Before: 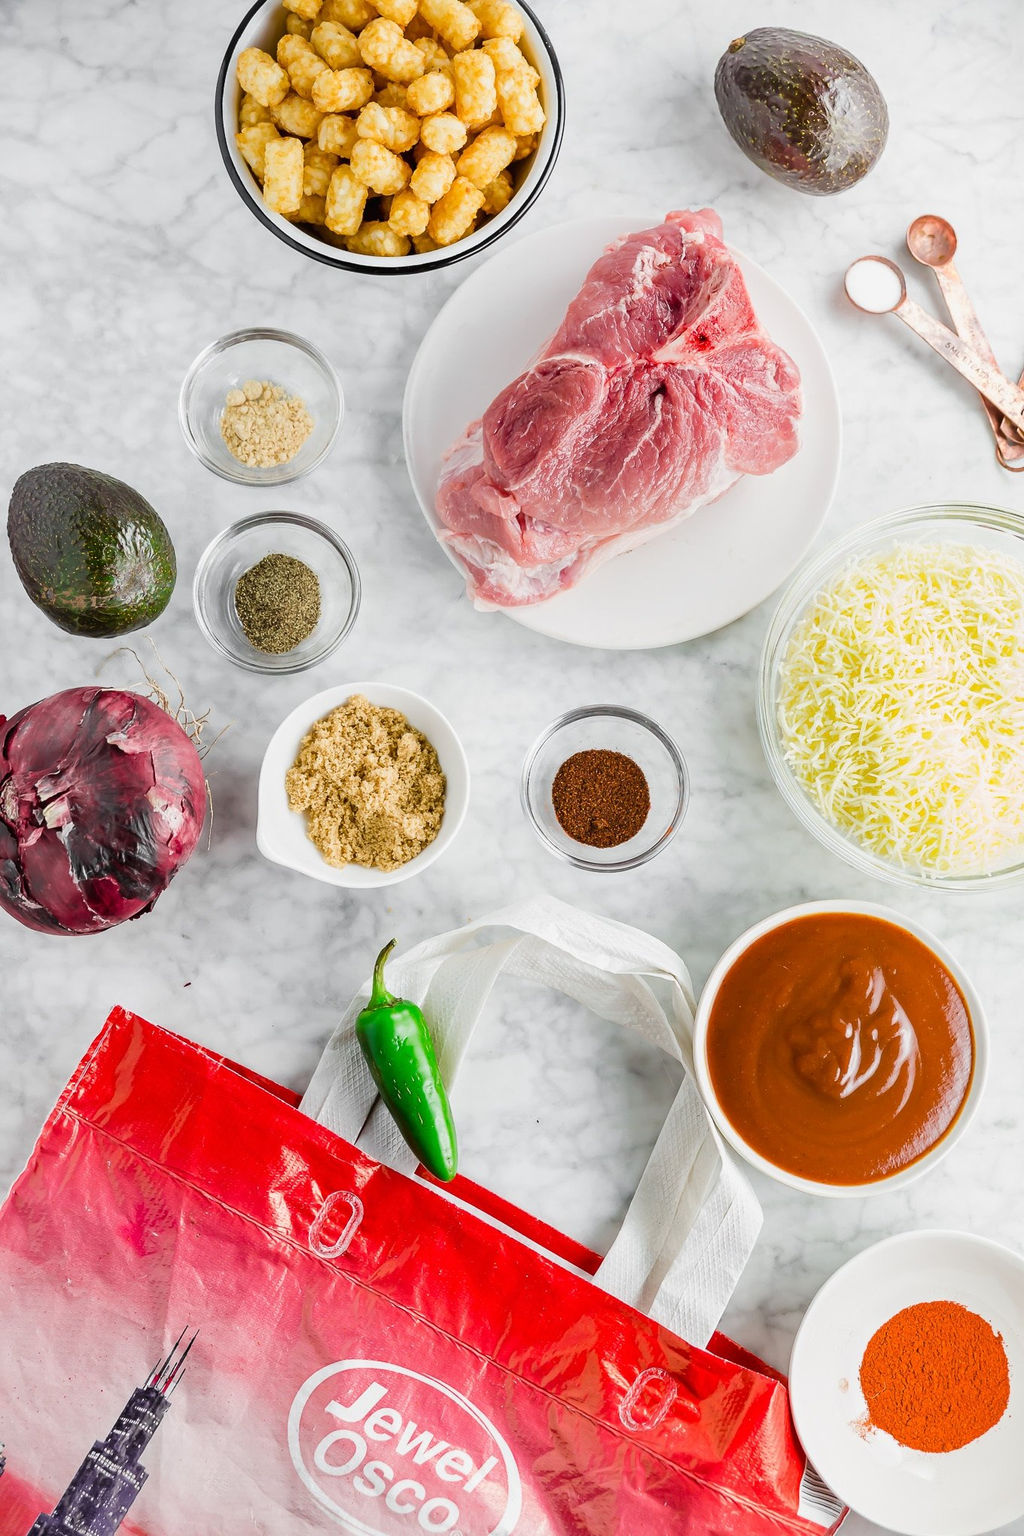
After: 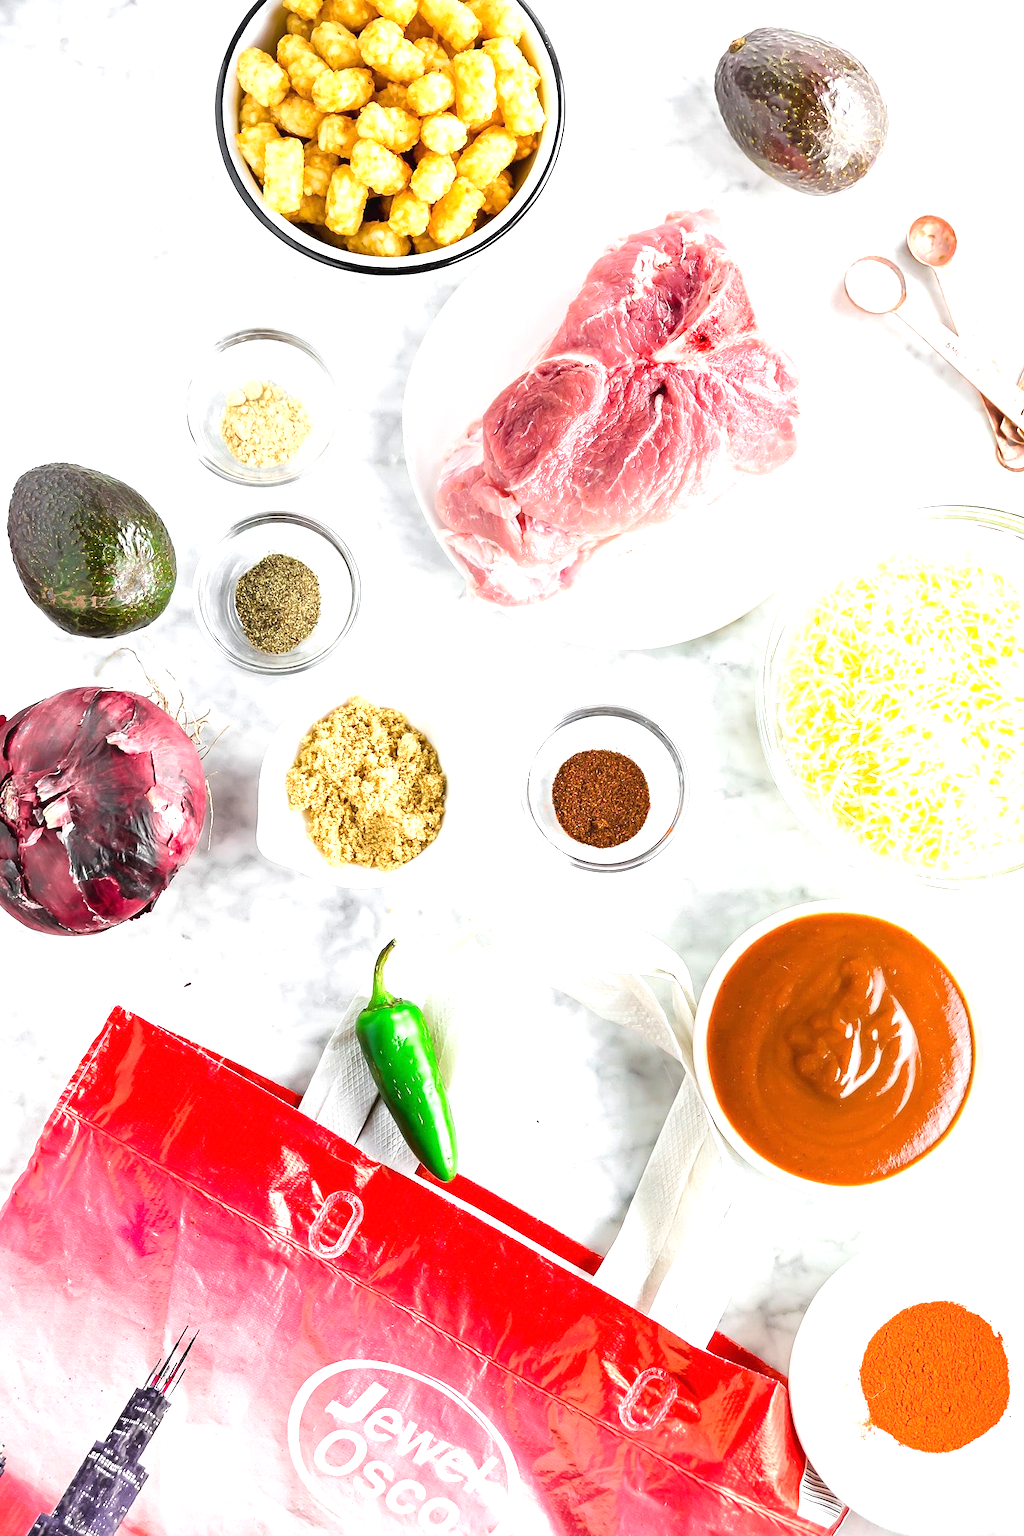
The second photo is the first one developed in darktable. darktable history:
exposure: black level correction 0, exposure 0.948 EV, compensate exposure bias true, compensate highlight preservation false
